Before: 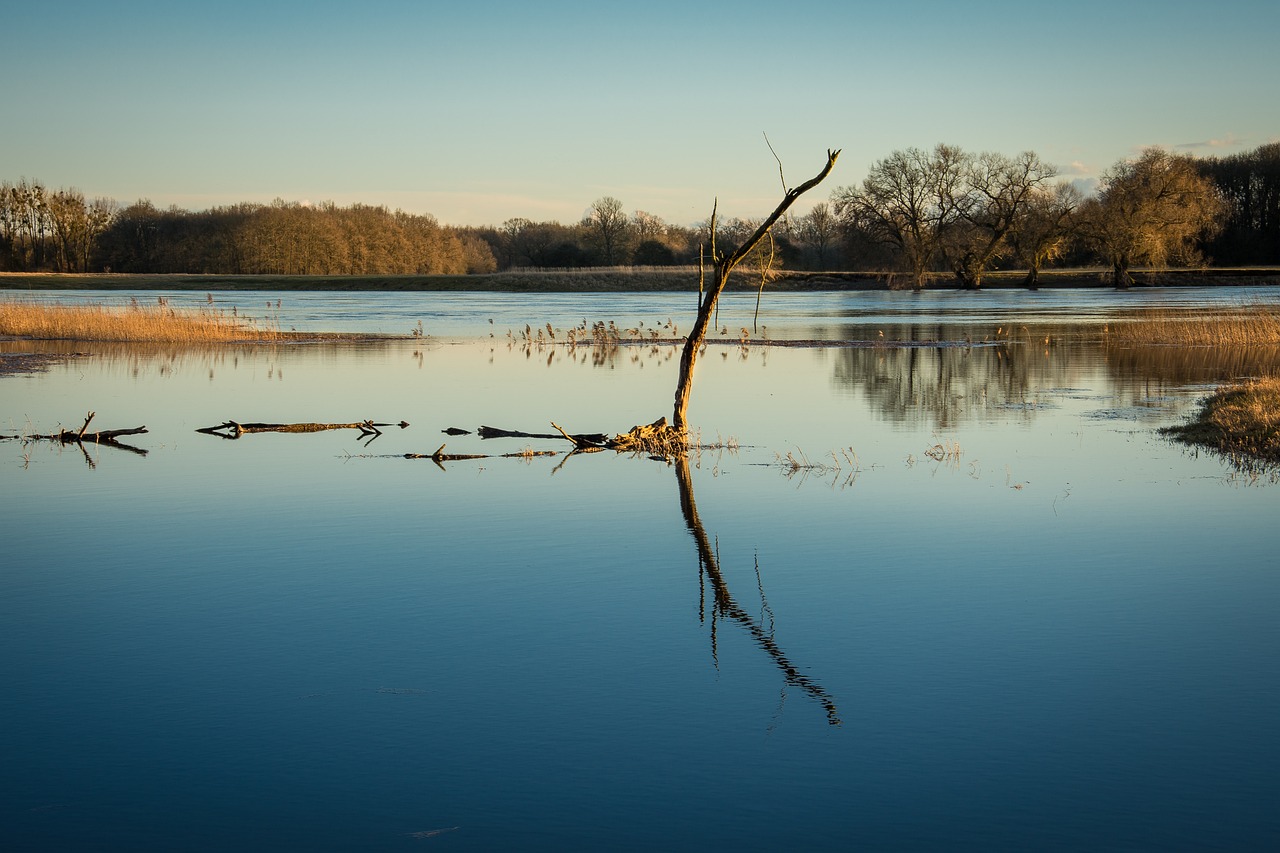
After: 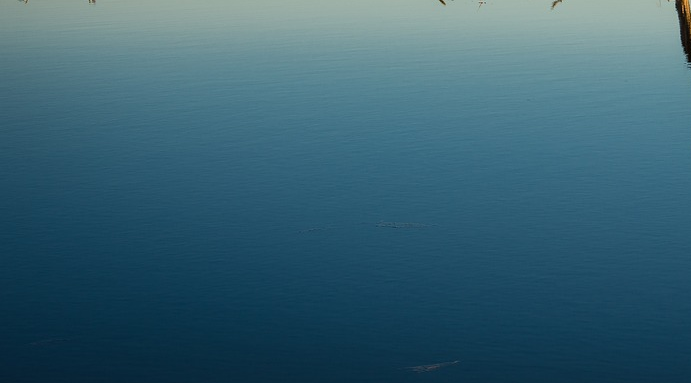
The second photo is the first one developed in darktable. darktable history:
crop and rotate: top 54.849%, right 45.947%, bottom 0.178%
